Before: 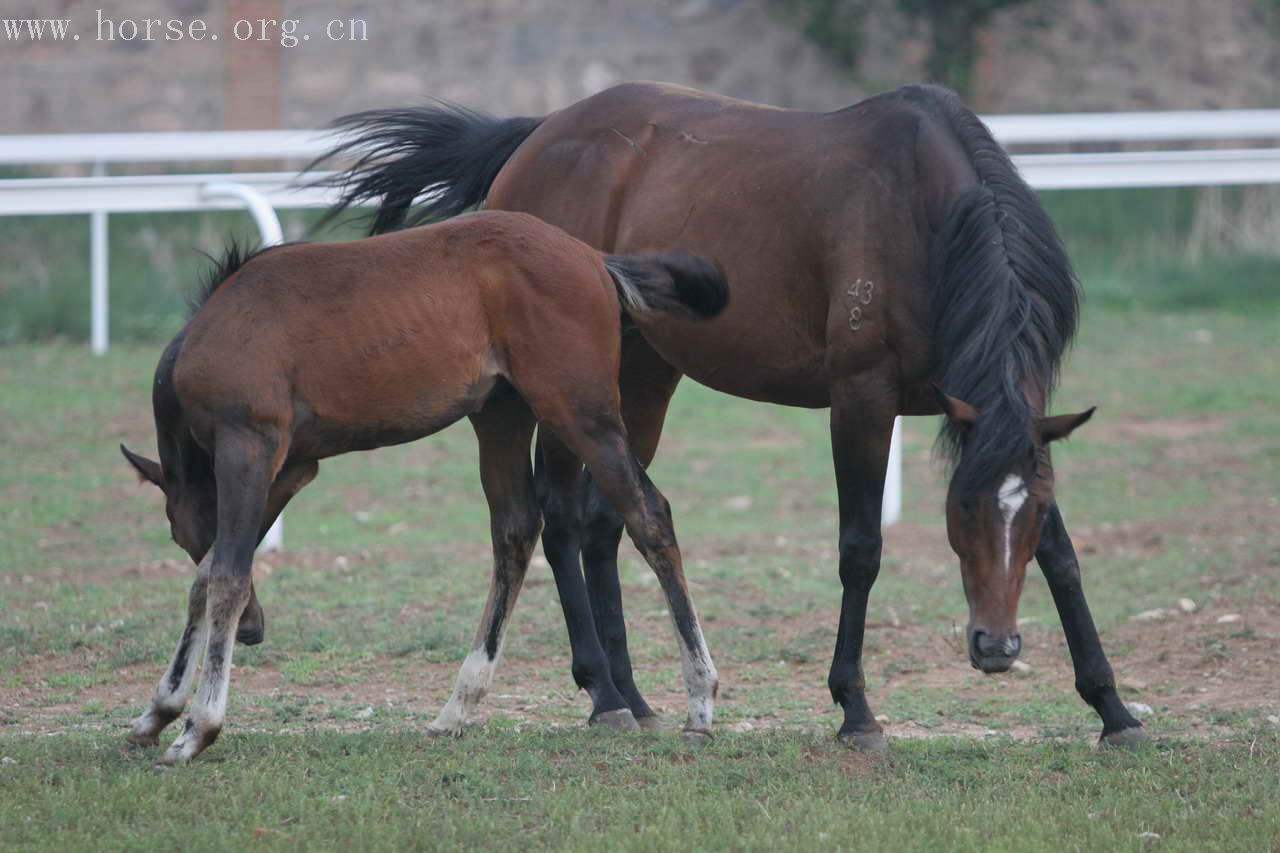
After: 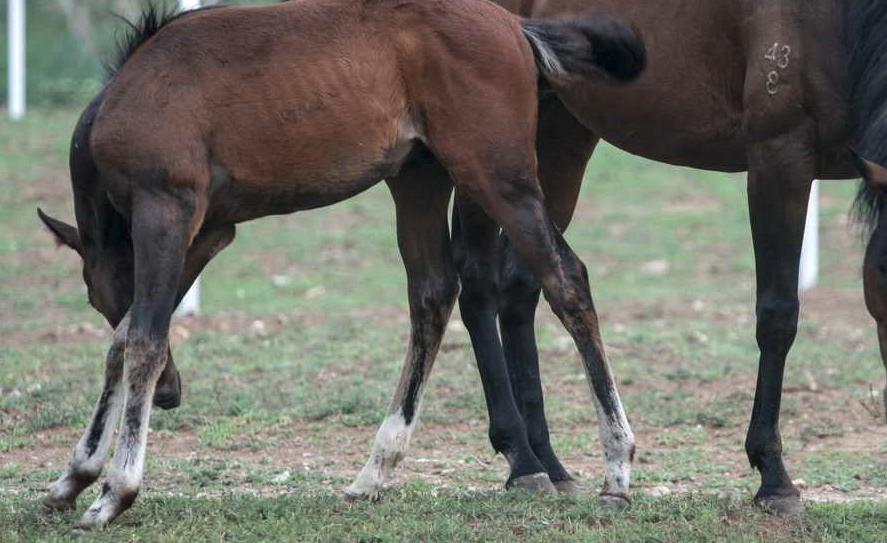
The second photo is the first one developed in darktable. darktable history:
tone equalizer: -8 EV -0.417 EV, -7 EV -0.389 EV, -6 EV -0.333 EV, -5 EV -0.222 EV, -3 EV 0.222 EV, -2 EV 0.333 EV, -1 EV 0.389 EV, +0 EV 0.417 EV, edges refinement/feathering 500, mask exposure compensation -1.57 EV, preserve details no
crop: left 6.488%, top 27.668%, right 24.183%, bottom 8.656%
local contrast: on, module defaults
